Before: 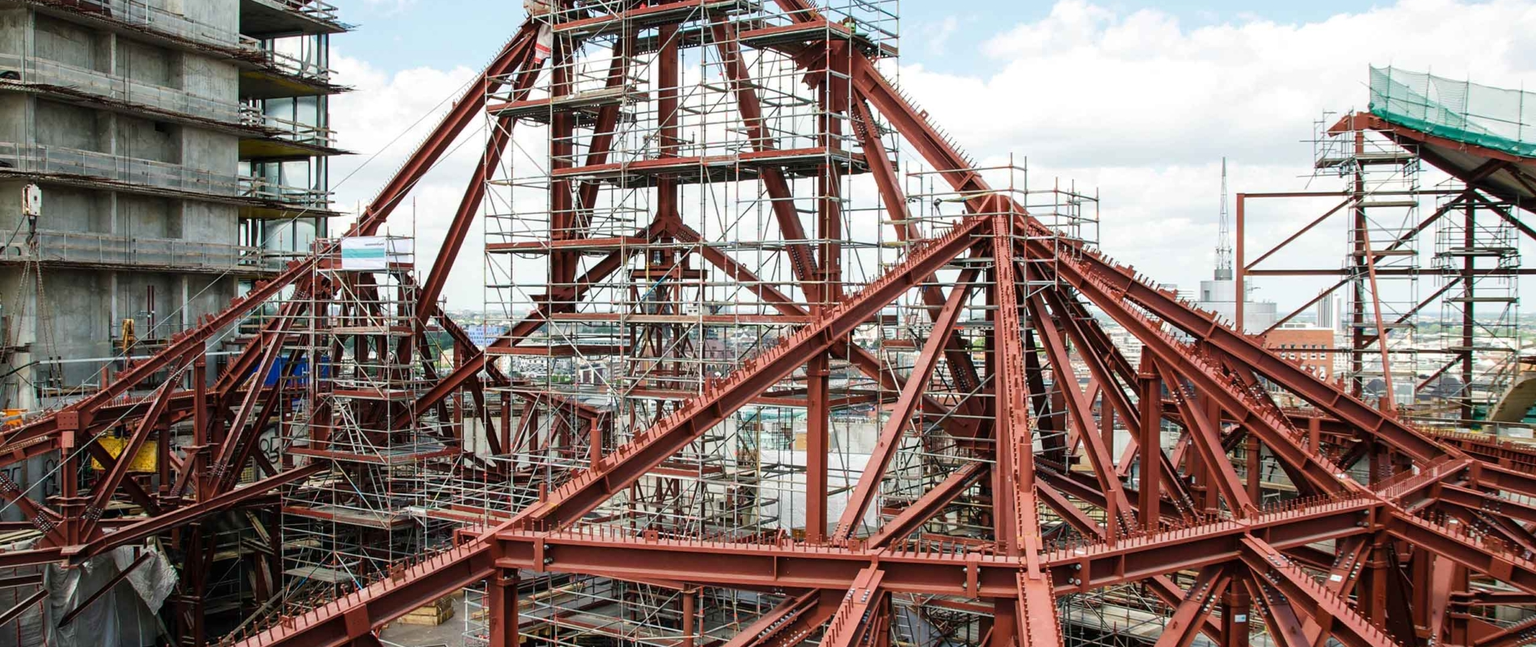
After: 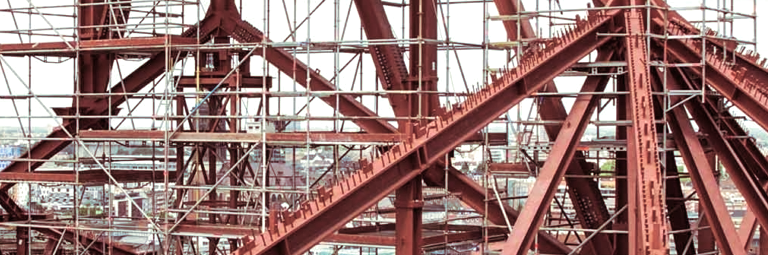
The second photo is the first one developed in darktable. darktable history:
exposure: exposure 0.197 EV, compensate highlight preservation false
split-toning: shadows › hue 360°
crop: left 31.751%, top 32.172%, right 27.8%, bottom 35.83%
